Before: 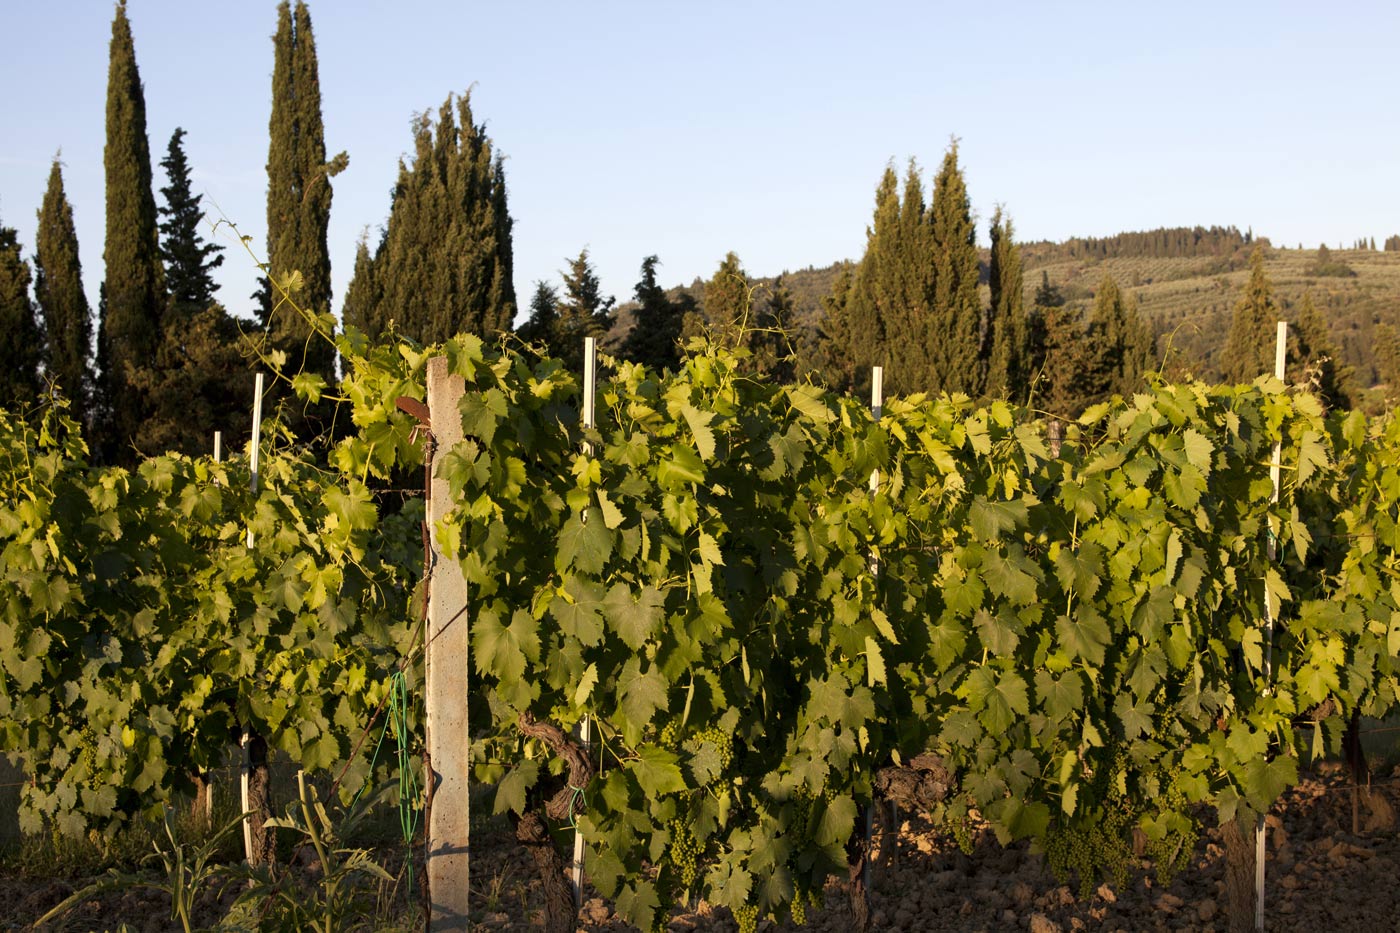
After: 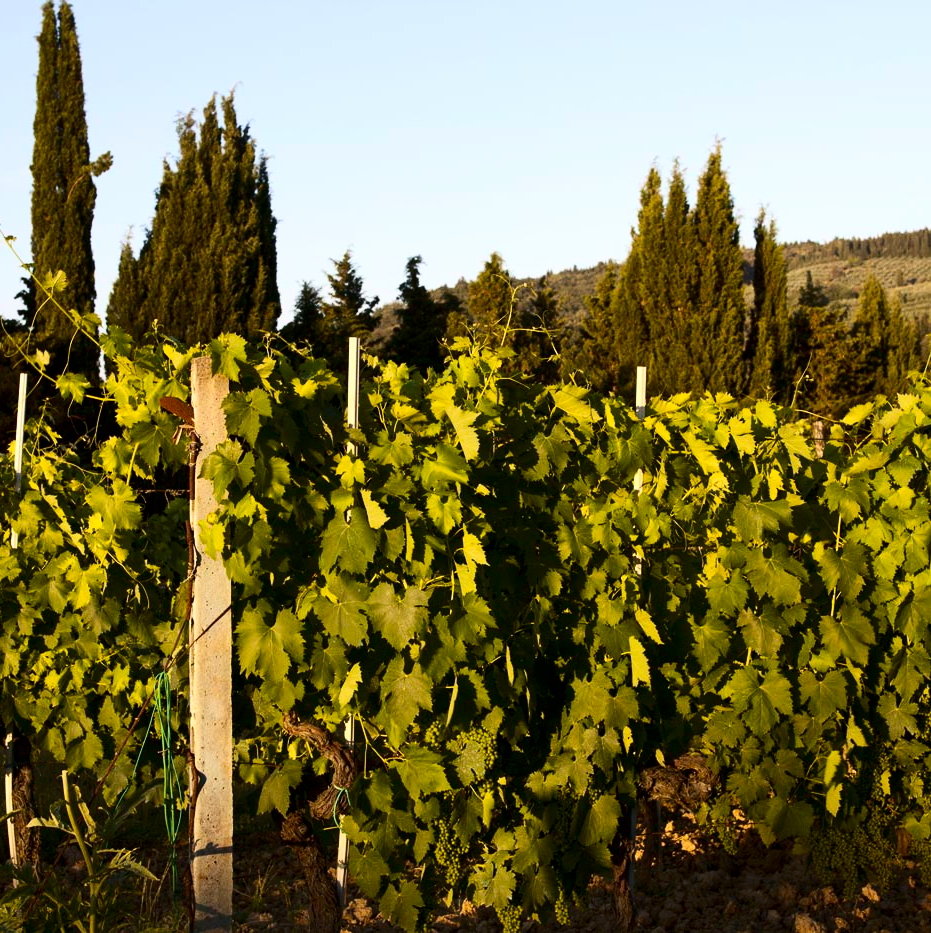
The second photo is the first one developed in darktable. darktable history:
contrast brightness saturation: contrast 0.28
local contrast: mode bilateral grid, contrast 100, coarseness 100, detail 108%, midtone range 0.2
color balance rgb: perceptual saturation grading › global saturation 25%, global vibrance 20%
crop: left 16.899%, right 16.556%
